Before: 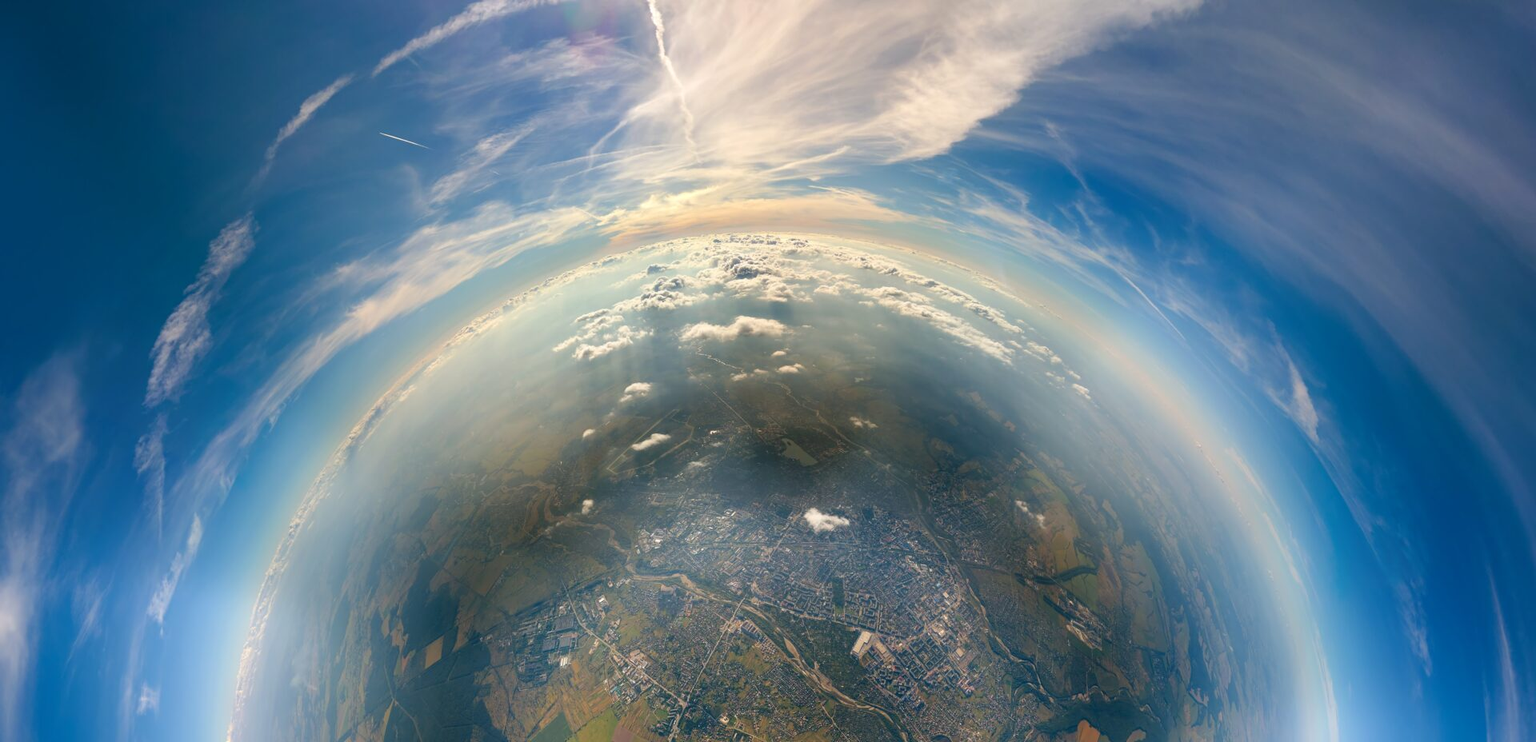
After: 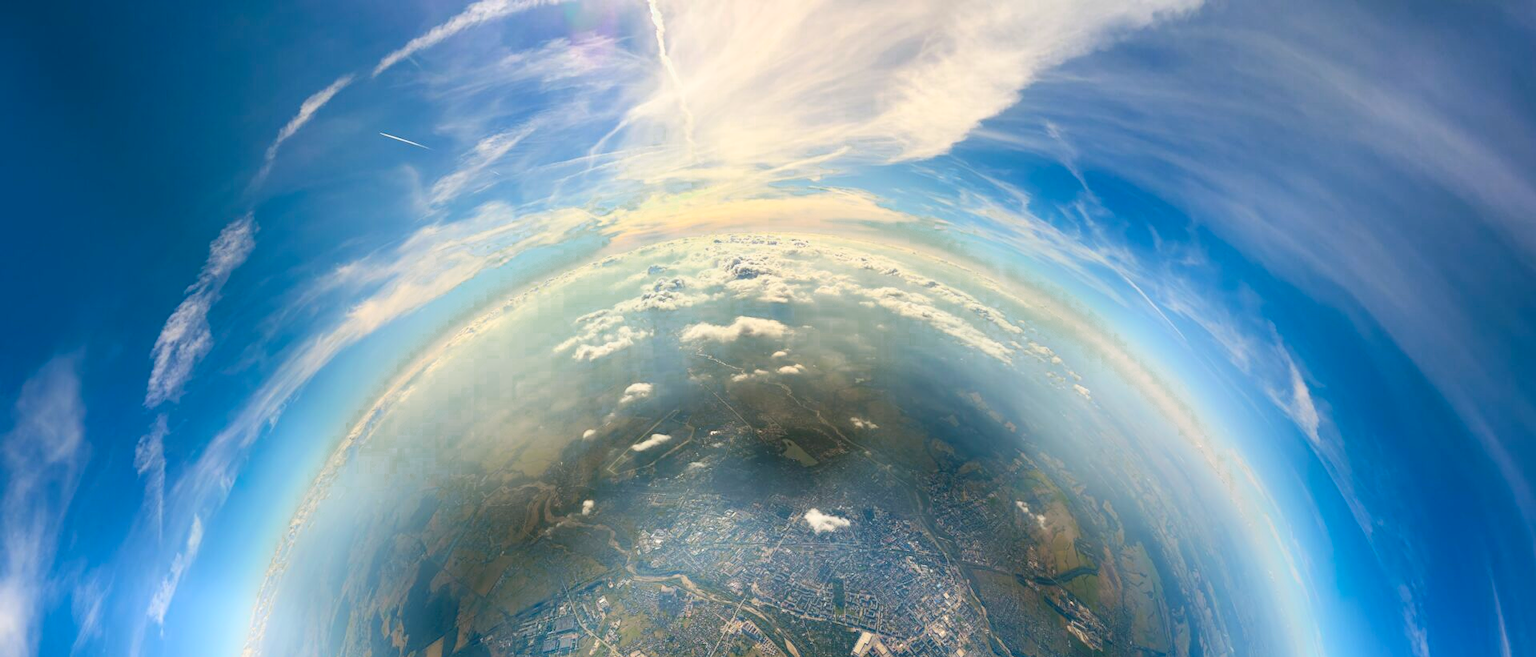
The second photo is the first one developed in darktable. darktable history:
color zones: curves: ch0 [(0, 0.558) (0.143, 0.548) (0.286, 0.447) (0.429, 0.259) (0.571, 0.5) (0.714, 0.5) (0.857, 0.593) (1, 0.558)]; ch1 [(0, 0.543) (0.01, 0.544) (0.12, 0.492) (0.248, 0.458) (0.5, 0.534) (0.748, 0.5) (0.99, 0.469) (1, 0.543)]; ch2 [(0, 0.507) (0.143, 0.522) (0.286, 0.505) (0.429, 0.5) (0.571, 0.5) (0.714, 0.5) (0.857, 0.5) (1, 0.507)]
contrast brightness saturation: contrast 0.2, brightness 0.16, saturation 0.22
crop and rotate: top 0%, bottom 11.49%
white balance: red 0.978, blue 0.999
